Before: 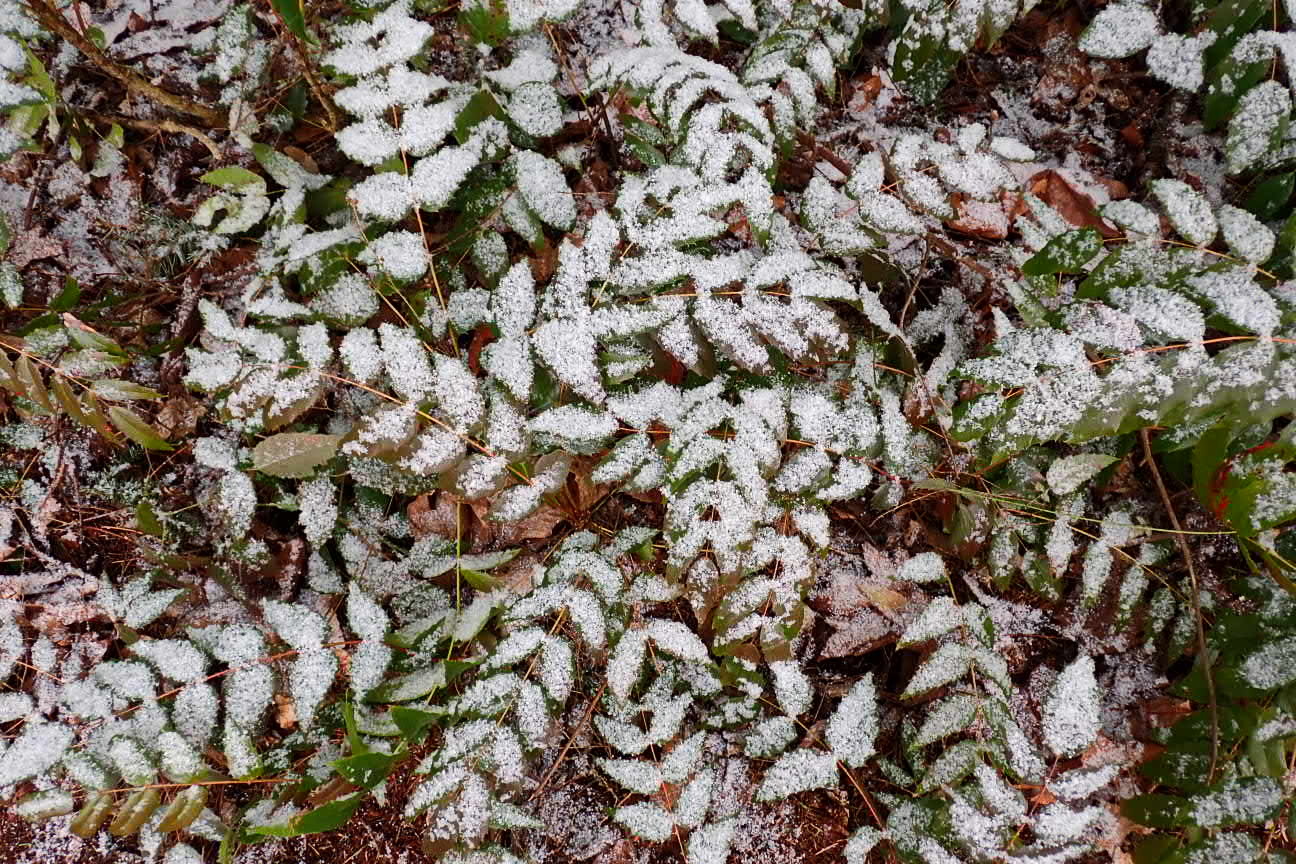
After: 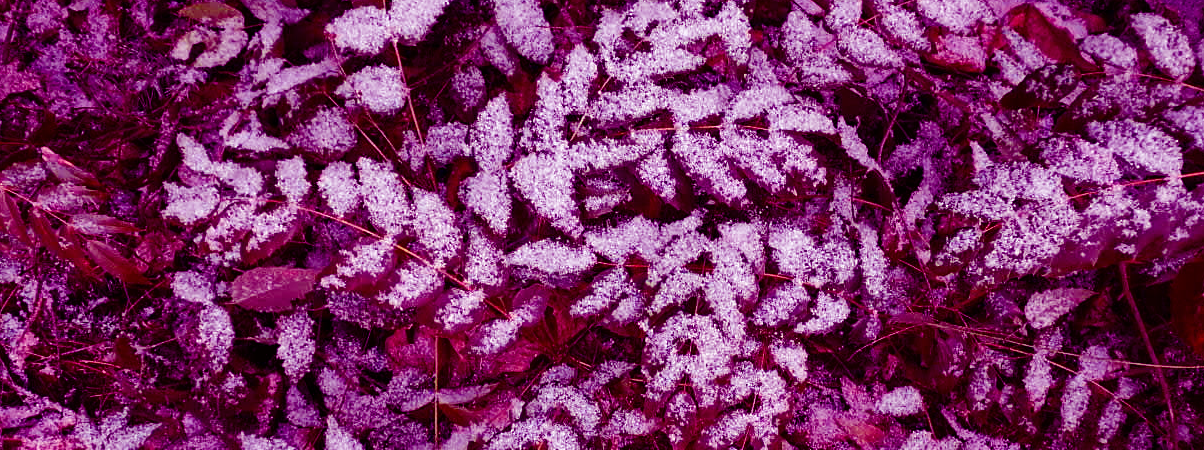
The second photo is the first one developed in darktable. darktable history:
crop: left 1.744%, top 19.225%, right 5.069%, bottom 28.357%
color balance: mode lift, gamma, gain (sRGB), lift [1, 1, 0.101, 1]
rotate and perspective: crop left 0, crop top 0
